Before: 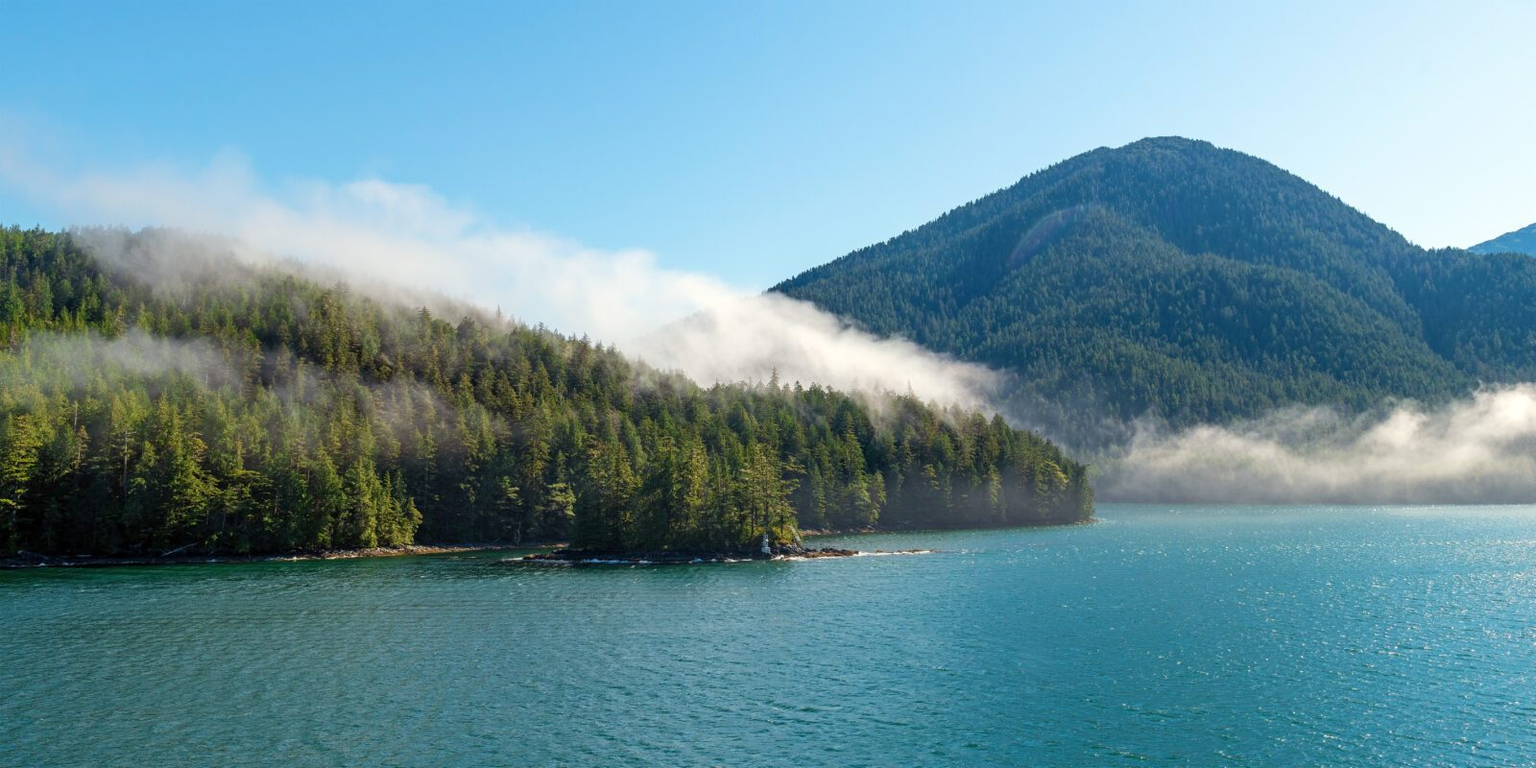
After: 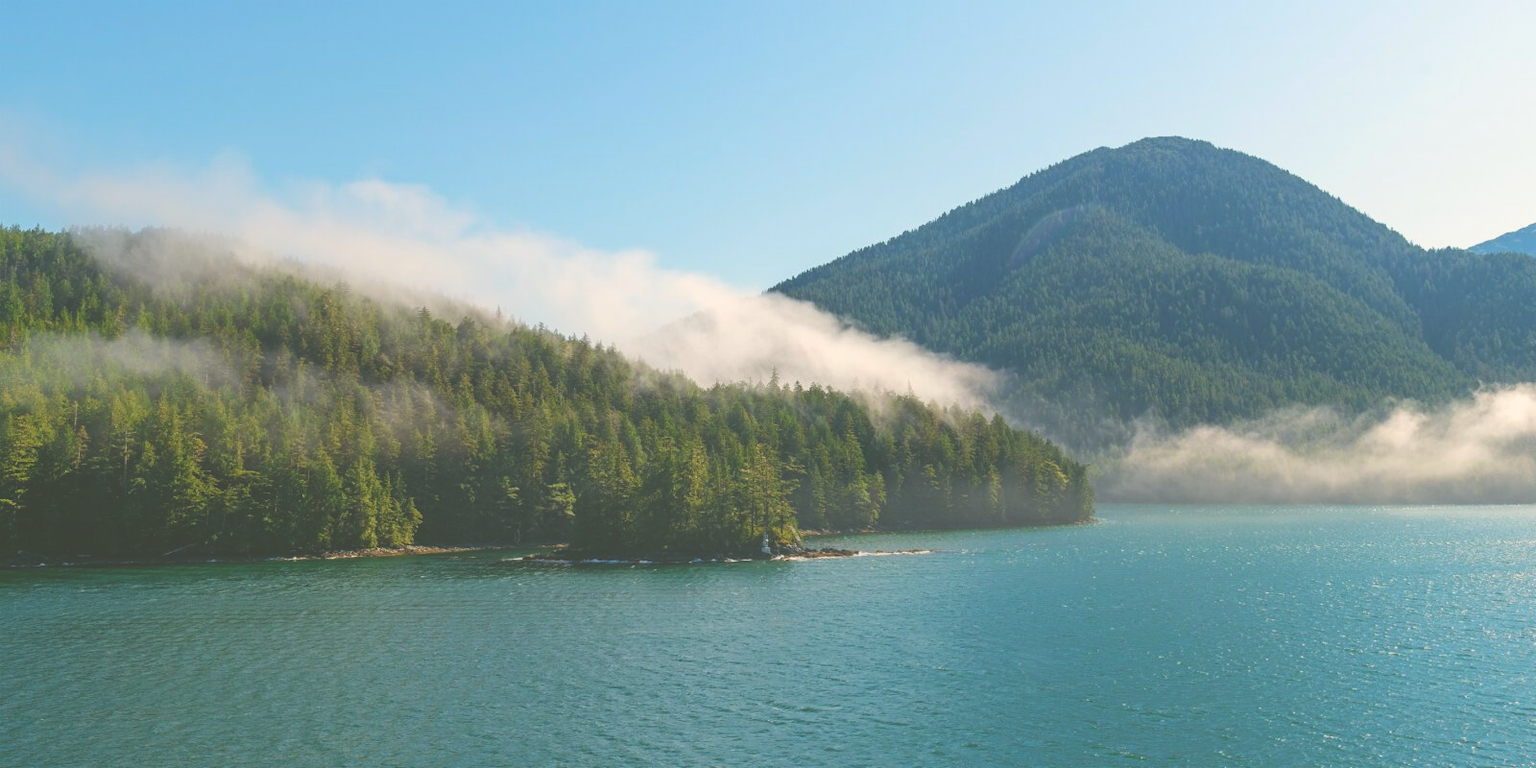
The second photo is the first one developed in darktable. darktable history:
exposure: black level correction -0.041, exposure 0.064 EV, compensate highlight preservation false
color correction: highlights a* 4.02, highlights b* 4.98, shadows a* -7.55, shadows b* 4.98
local contrast: highlights 68%, shadows 68%, detail 82%, midtone range 0.325
